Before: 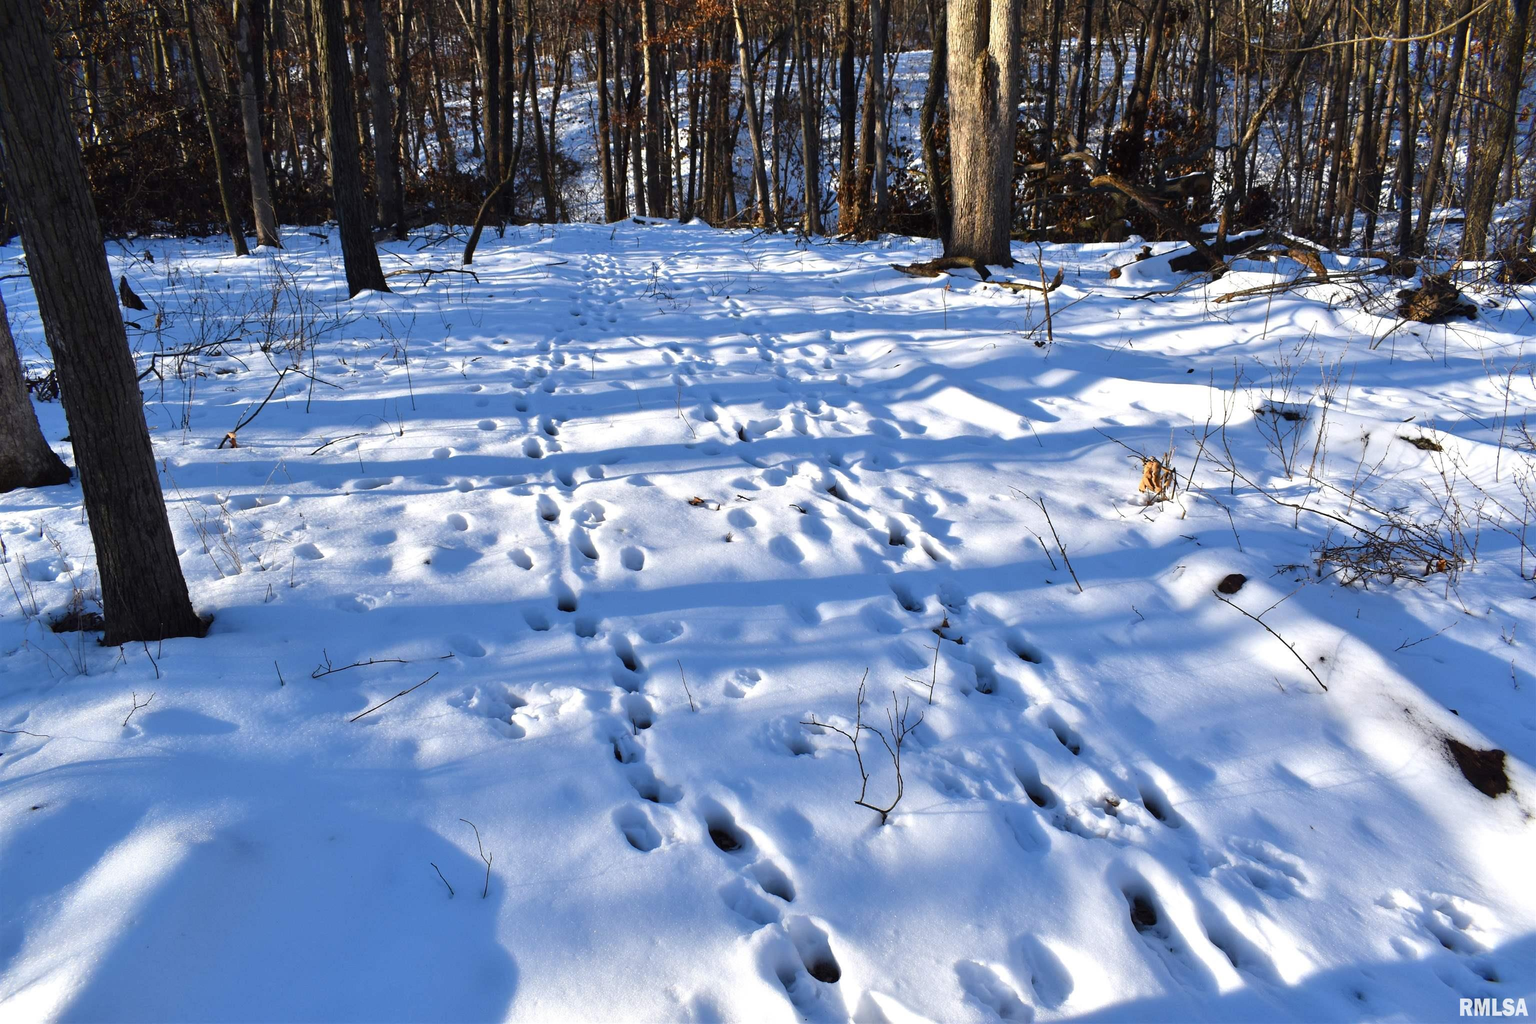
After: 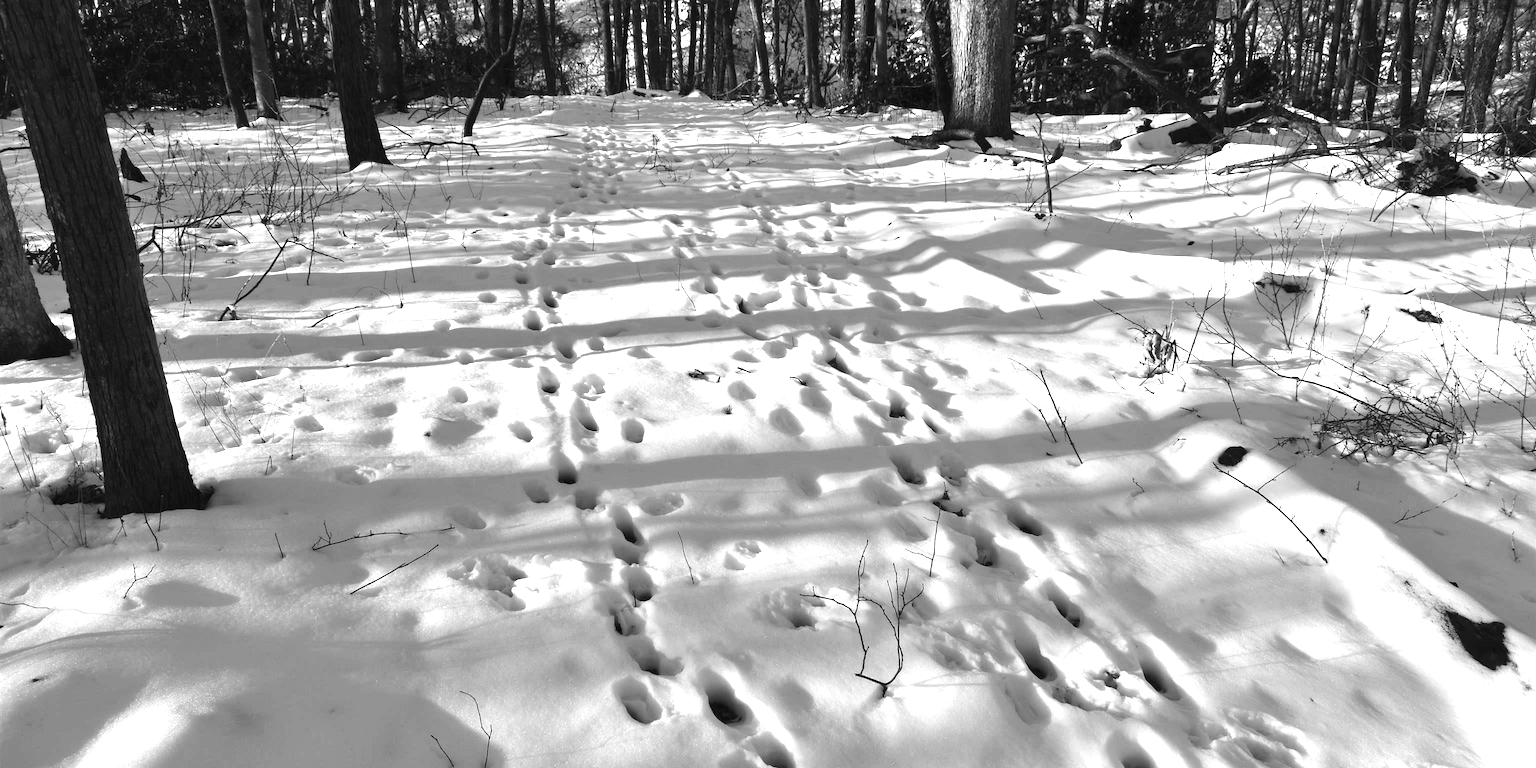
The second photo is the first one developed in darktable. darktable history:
monochrome: on, module defaults
tone curve: curves: ch0 [(0, 0) (0.003, 0.002) (0.011, 0.009) (0.025, 0.022) (0.044, 0.041) (0.069, 0.059) (0.1, 0.082) (0.136, 0.106) (0.177, 0.138) (0.224, 0.179) (0.277, 0.226) (0.335, 0.28) (0.399, 0.342) (0.468, 0.413) (0.543, 0.493) (0.623, 0.591) (0.709, 0.699) (0.801, 0.804) (0.898, 0.899) (1, 1)], preserve colors none
crop and rotate: top 12.5%, bottom 12.5%
exposure: black level correction 0, exposure 0.7 EV, compensate exposure bias true, compensate highlight preservation false
